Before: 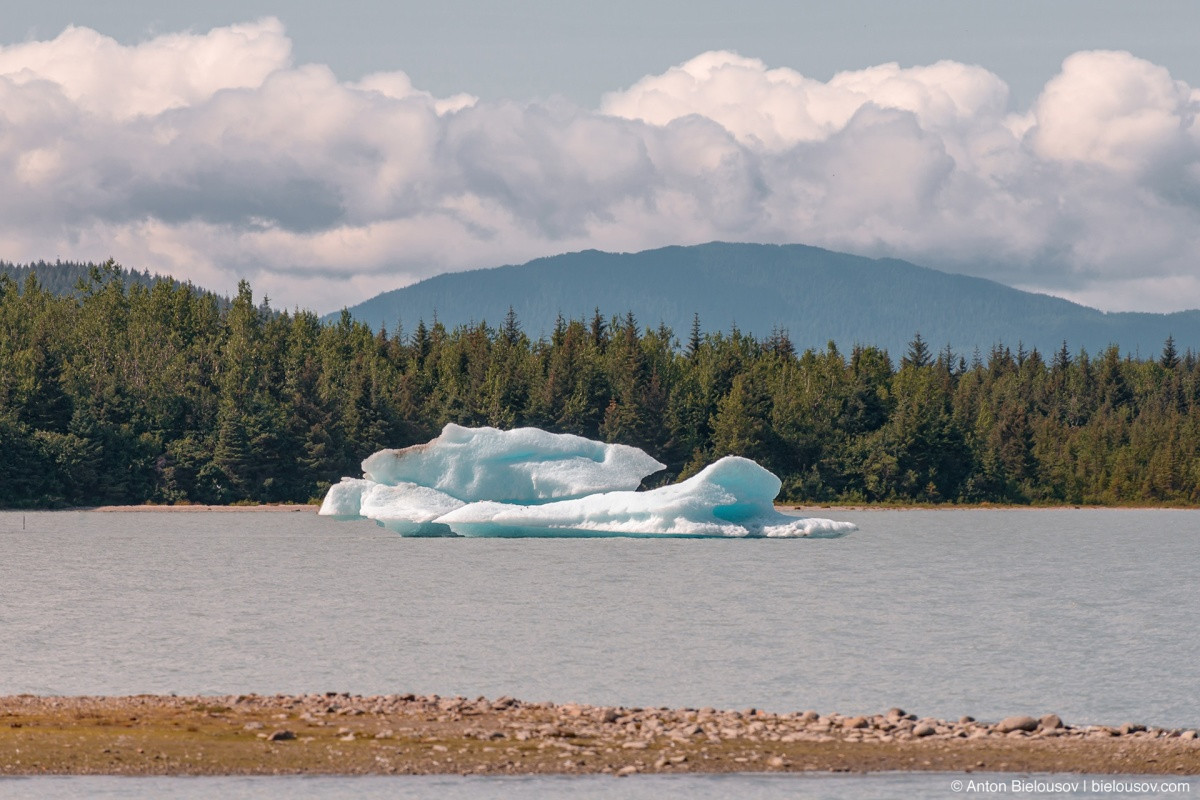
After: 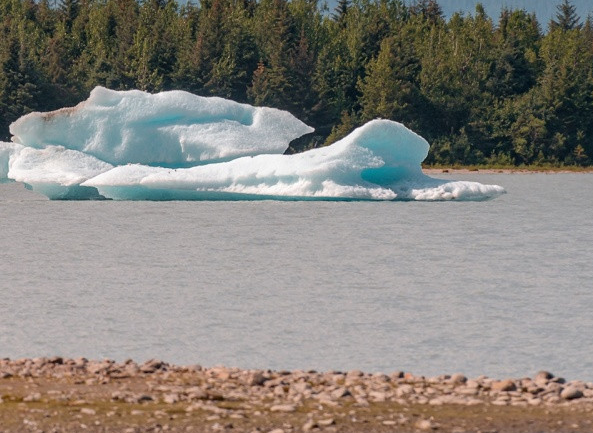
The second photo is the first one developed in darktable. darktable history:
crop: left 29.393%, top 42.249%, right 21.145%, bottom 3.505%
